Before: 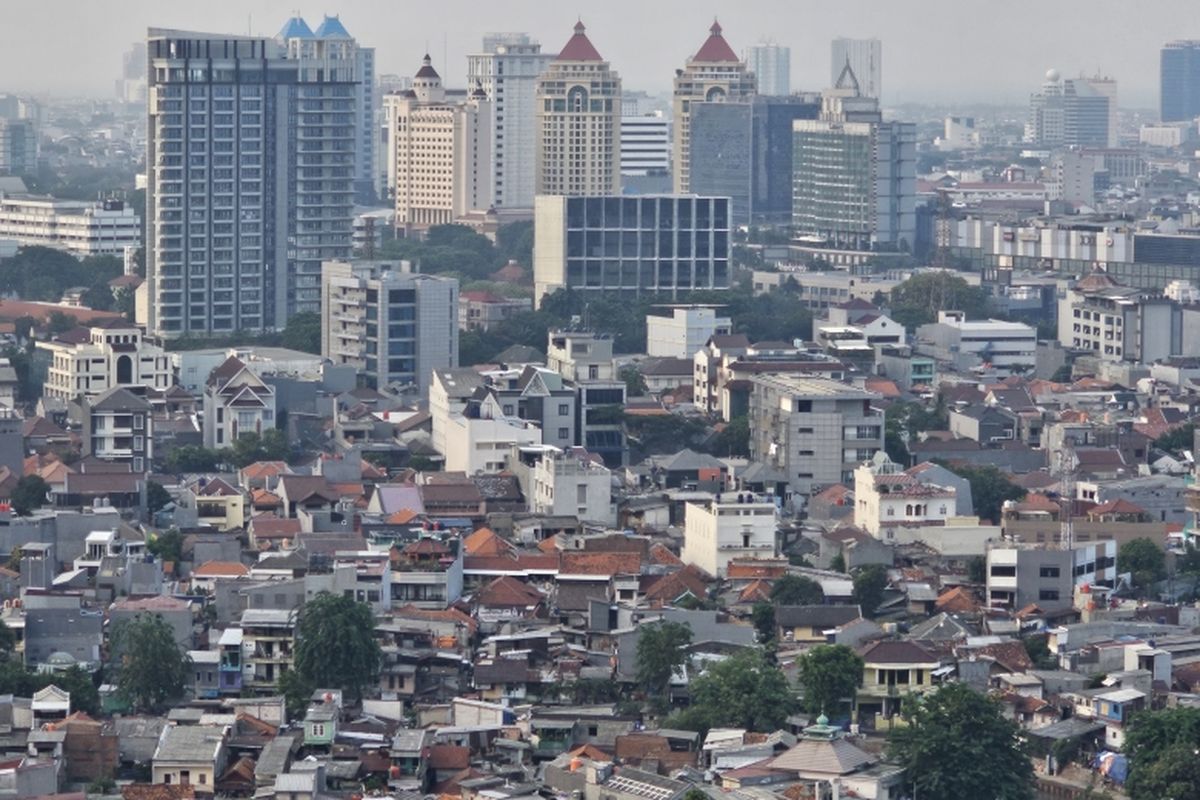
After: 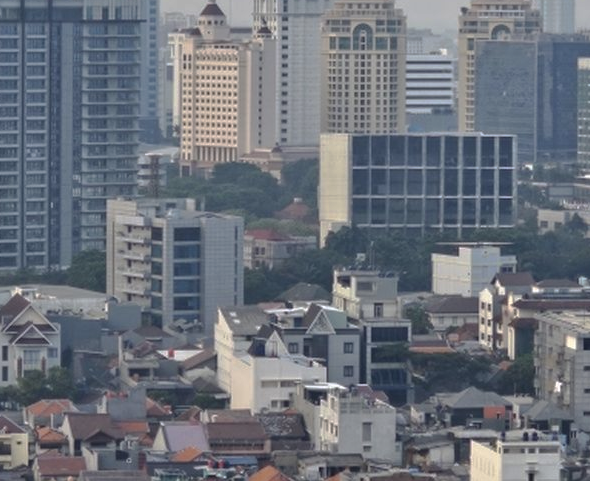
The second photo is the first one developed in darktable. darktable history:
tone curve: curves: ch0 [(0, 0) (0.568, 0.517) (0.8, 0.717) (1, 1)], preserve colors none
crop: left 17.921%, top 7.784%, right 32.902%, bottom 31.973%
